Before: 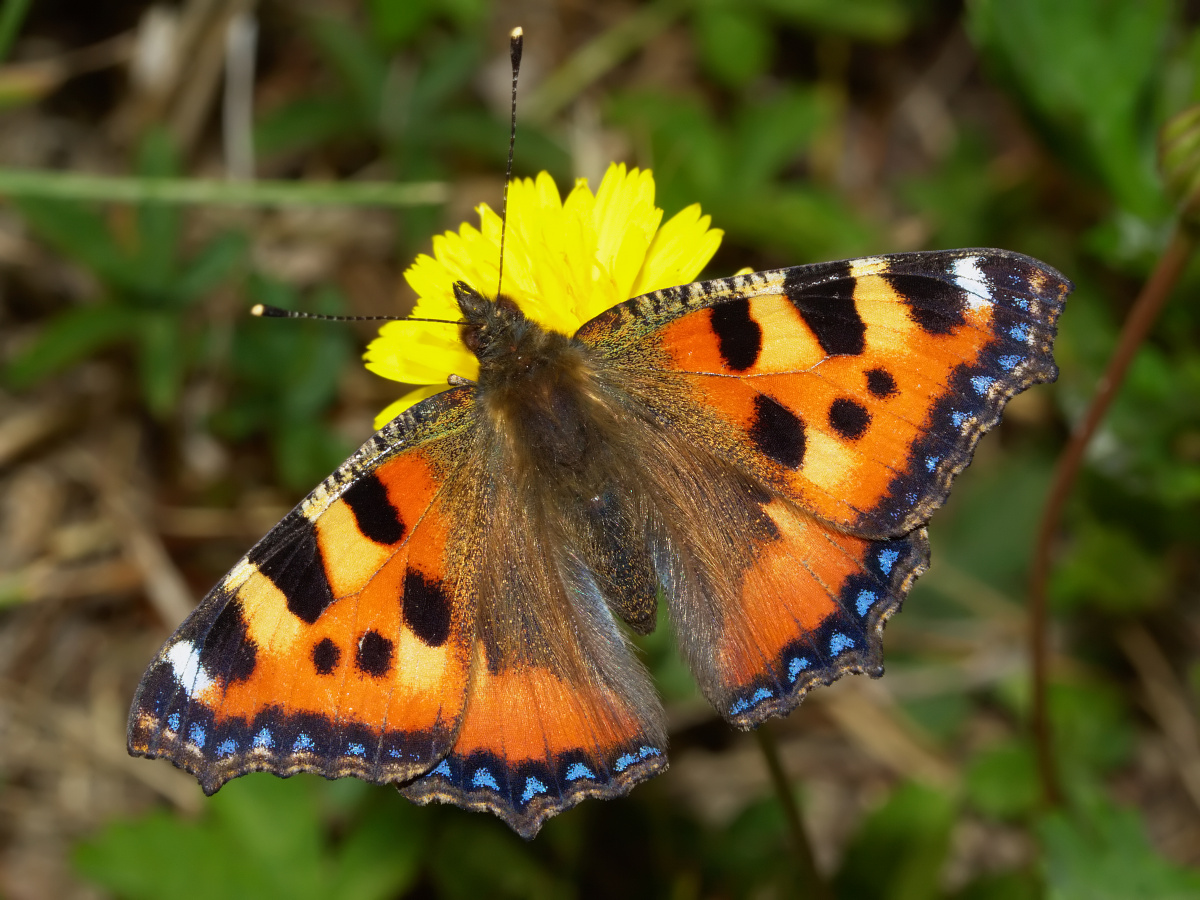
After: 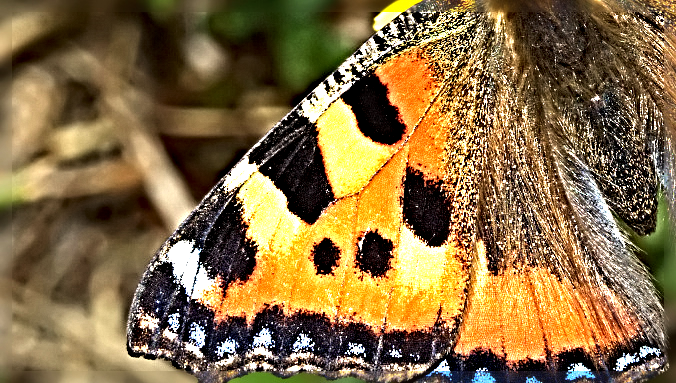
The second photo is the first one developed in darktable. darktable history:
tone equalizer: -8 EV -0.75 EV, -7 EV -0.7 EV, -6 EV -0.6 EV, -5 EV -0.4 EV, -3 EV 0.4 EV, -2 EV 0.6 EV, -1 EV 0.7 EV, +0 EV 0.75 EV, edges refinement/feathering 500, mask exposure compensation -1.57 EV, preserve details no
exposure: exposure 0.493 EV, compensate highlight preservation false
sharpen: radius 6.3, amount 1.8, threshold 0
crop: top 44.483%, right 43.593%, bottom 12.892%
